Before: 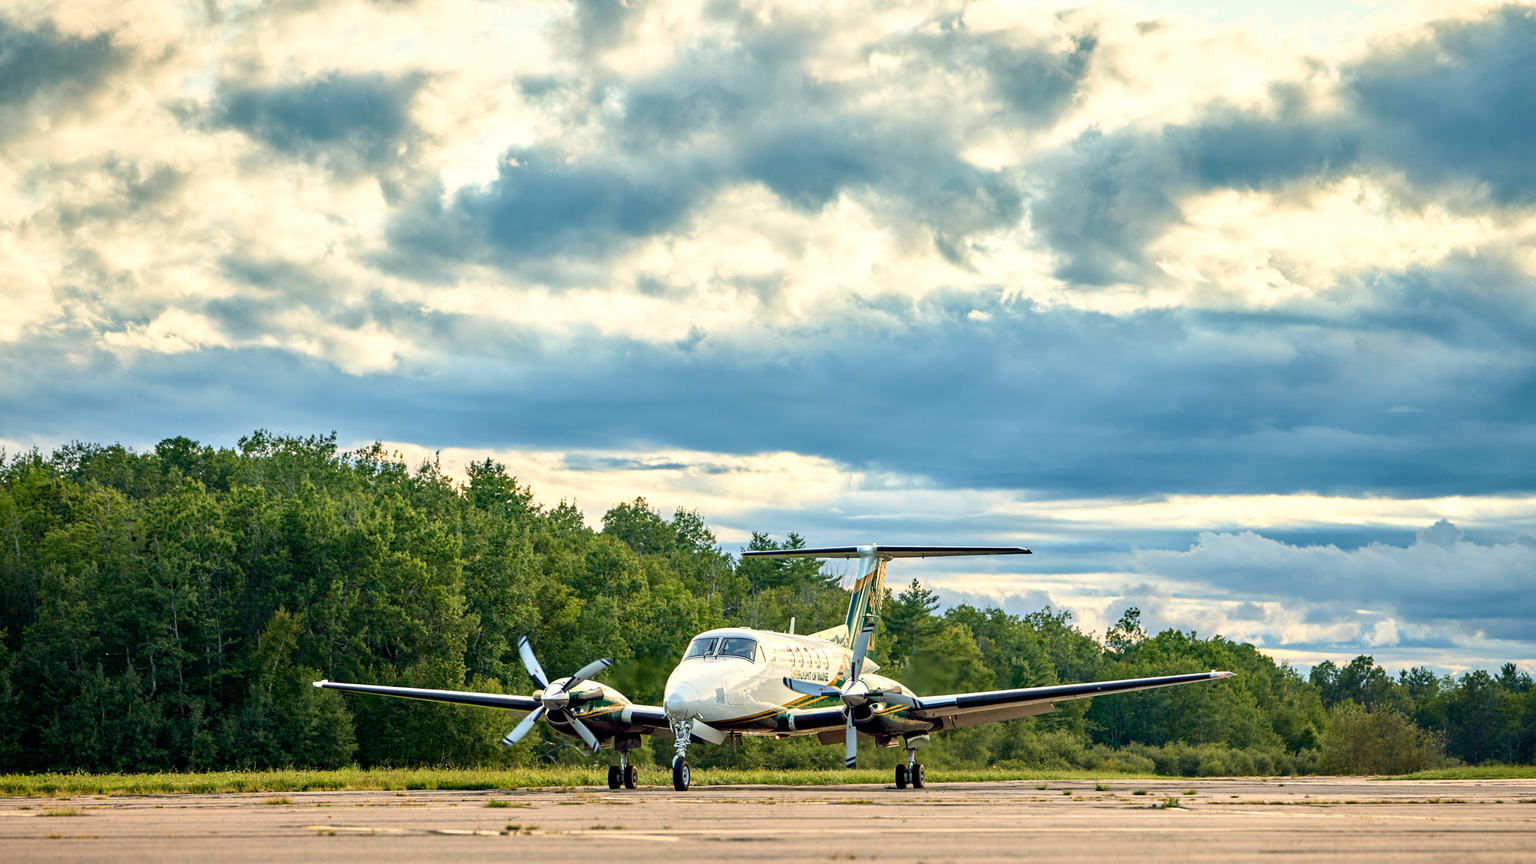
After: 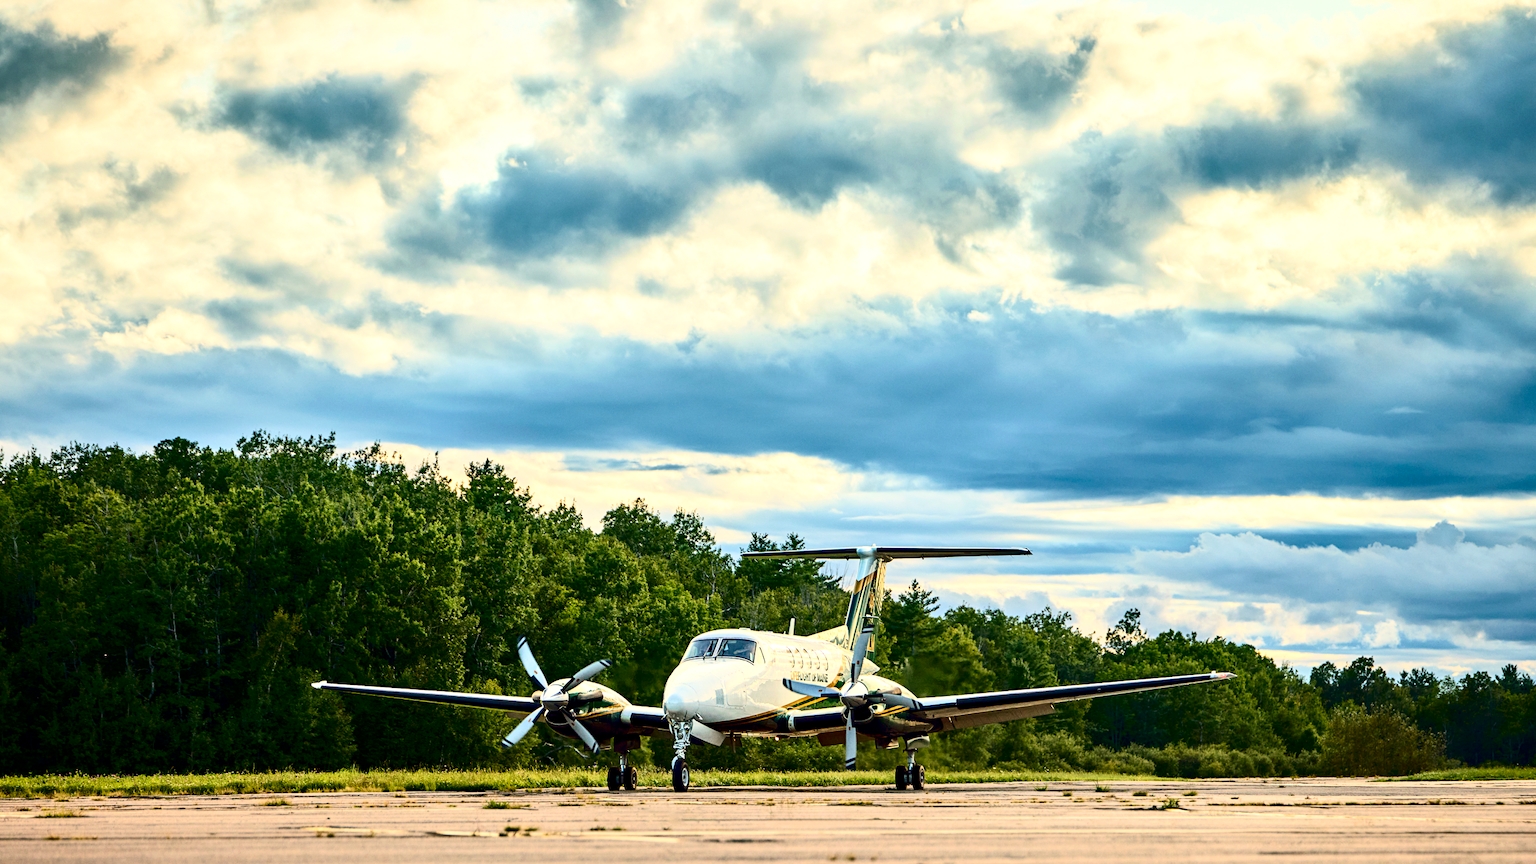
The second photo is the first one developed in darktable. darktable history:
contrast brightness saturation: contrast 0.319, brightness -0.077, saturation 0.169
crop: left 0.149%
